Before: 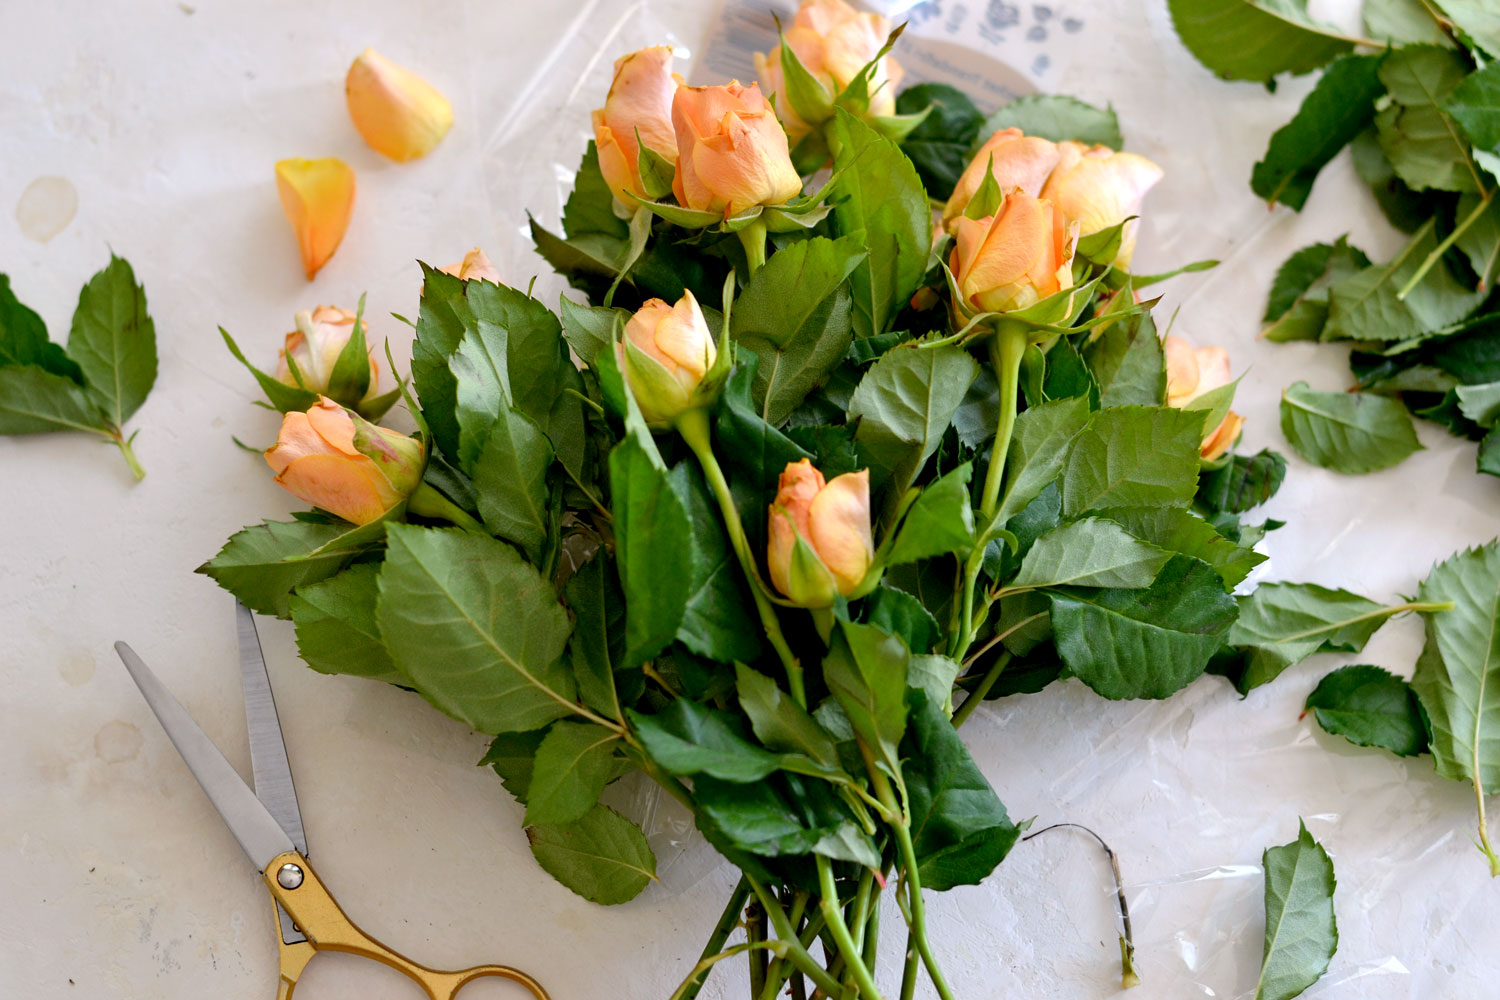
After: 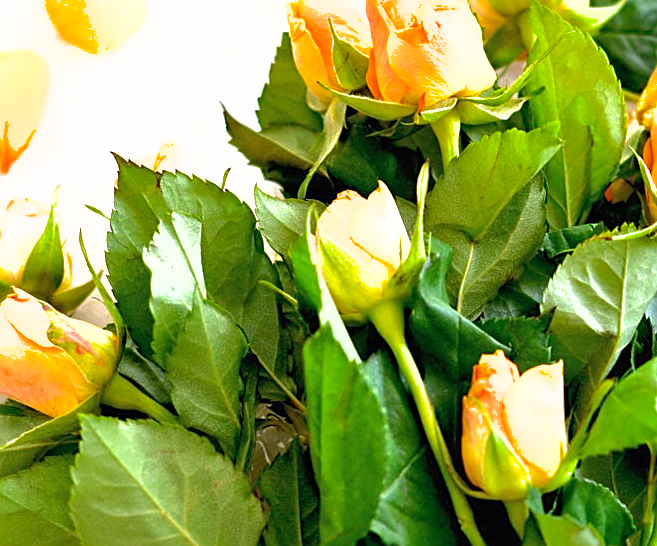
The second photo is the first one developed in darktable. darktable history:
crop: left 20.432%, top 10.864%, right 35.758%, bottom 34.468%
exposure: black level correction 0, exposure 1.357 EV, compensate highlight preservation false
shadows and highlights: on, module defaults
sharpen: on, module defaults
